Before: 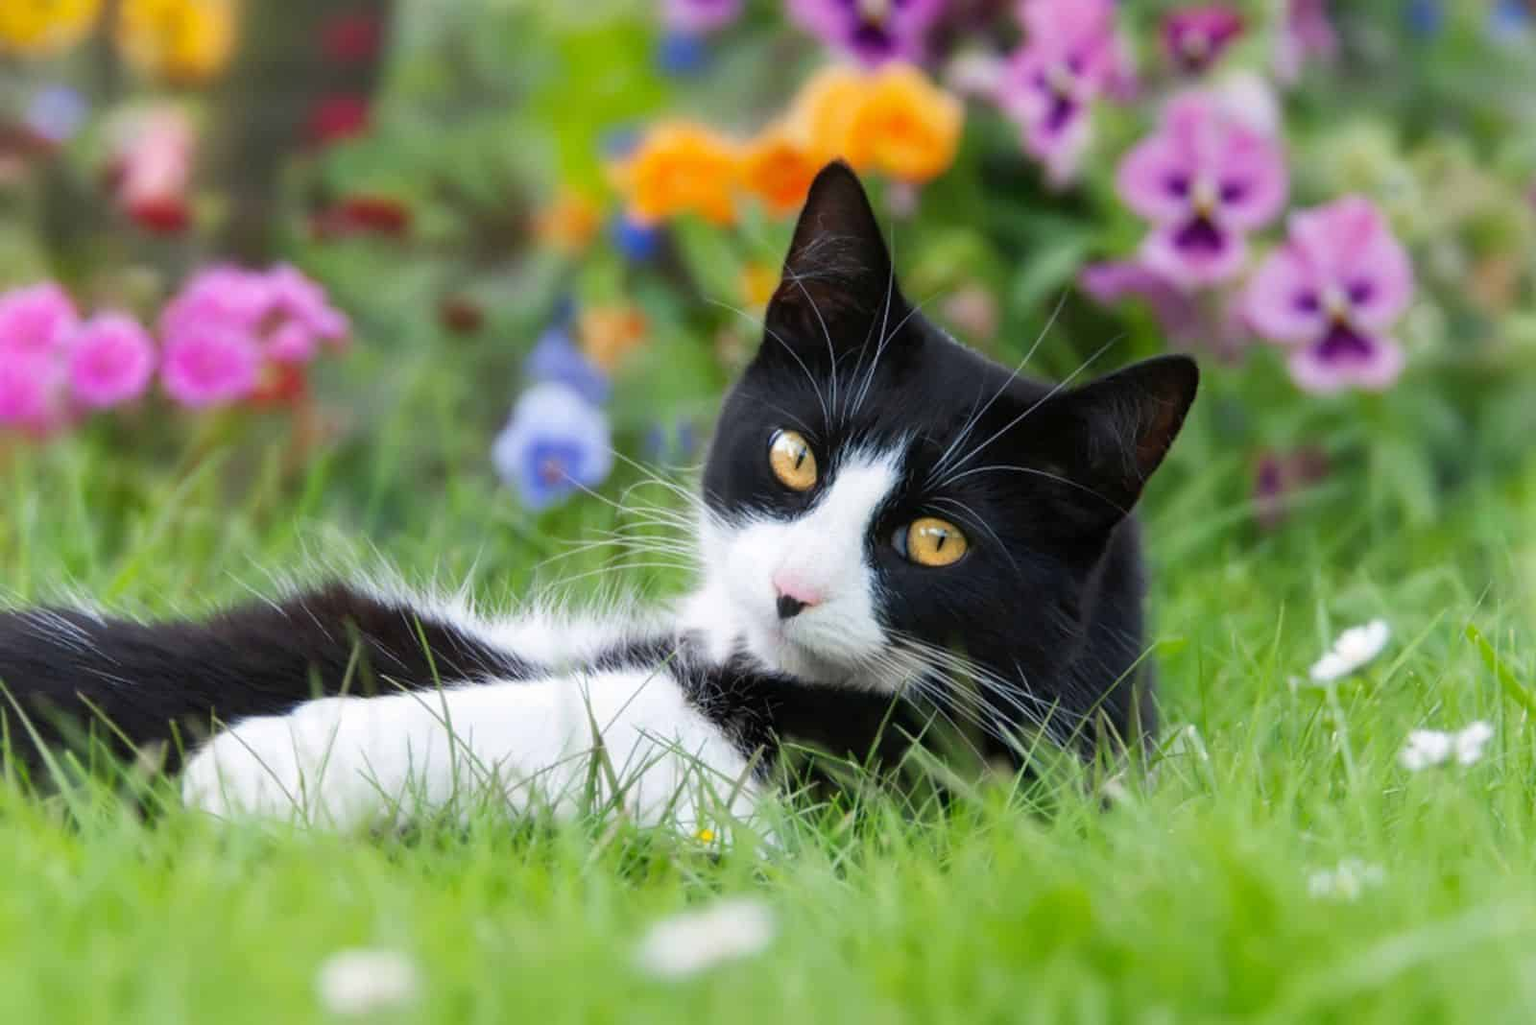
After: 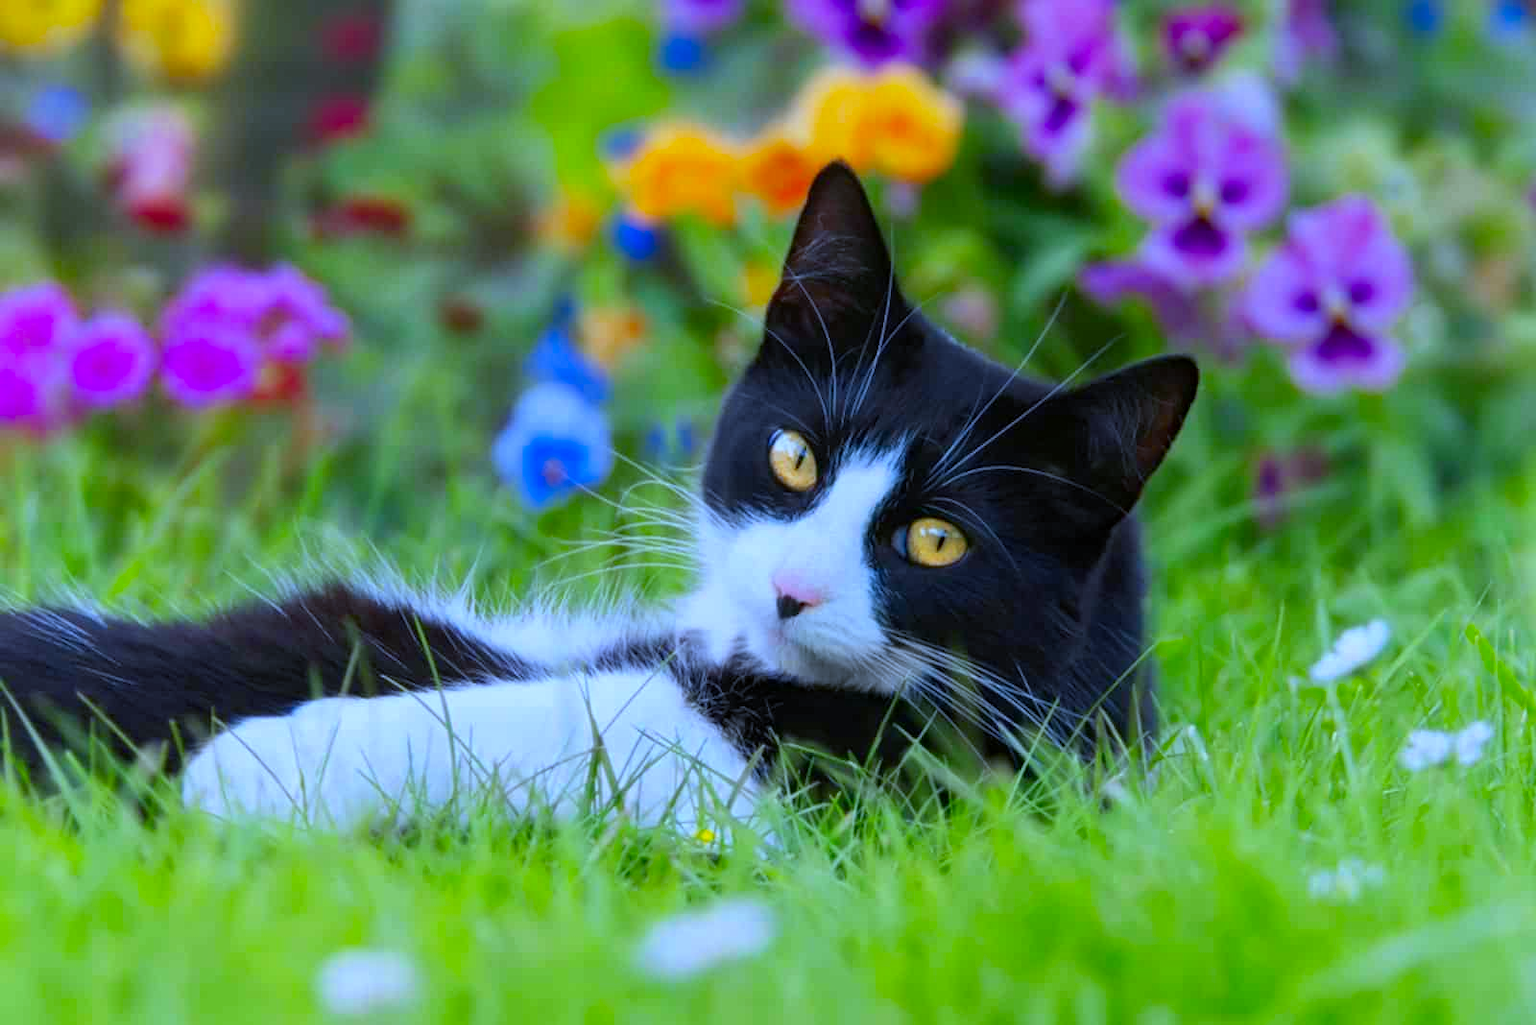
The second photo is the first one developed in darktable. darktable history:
color zones: curves: ch0 [(0, 0.613) (0.01, 0.613) (0.245, 0.448) (0.498, 0.529) (0.642, 0.665) (0.879, 0.777) (0.99, 0.613)]; ch1 [(0, 0) (0.143, 0) (0.286, 0) (0.429, 0) (0.571, 0) (0.714, 0) (0.857, 0)], mix -131.09%
contrast brightness saturation: saturation -0.04
white balance: red 0.871, blue 1.249
haze removal: compatibility mode true, adaptive false
